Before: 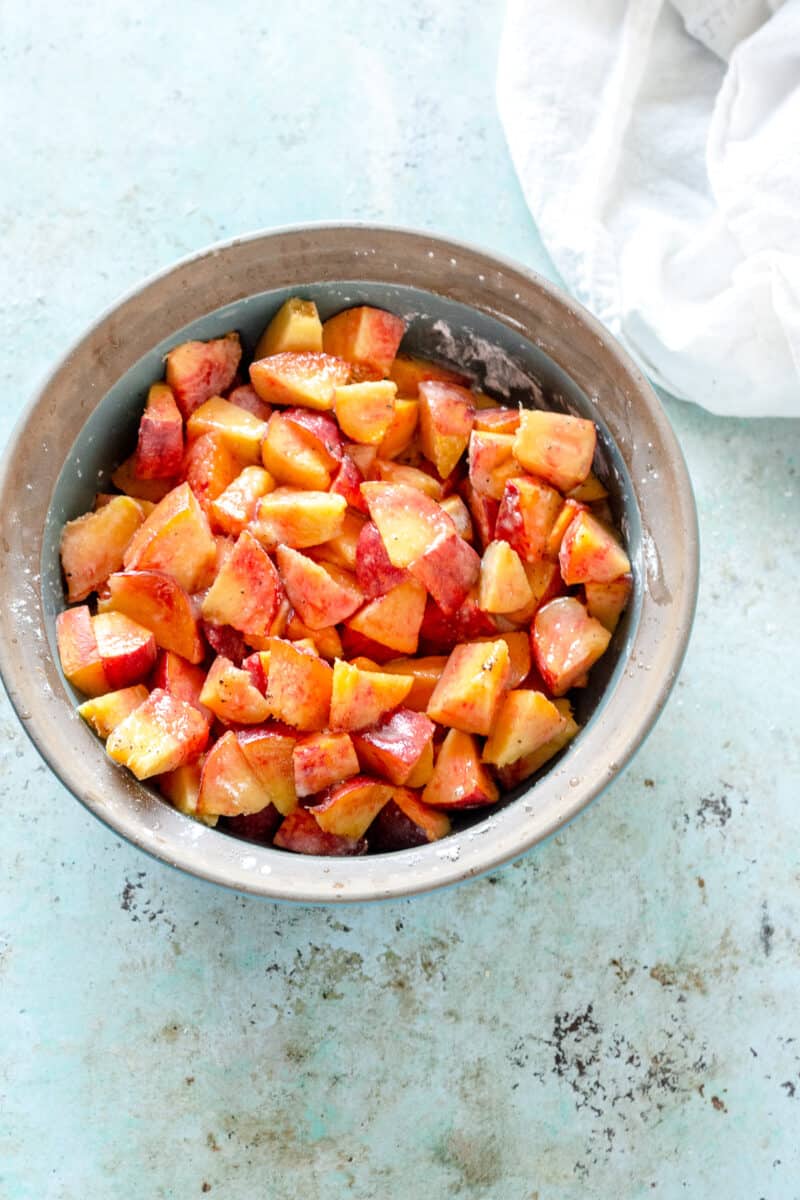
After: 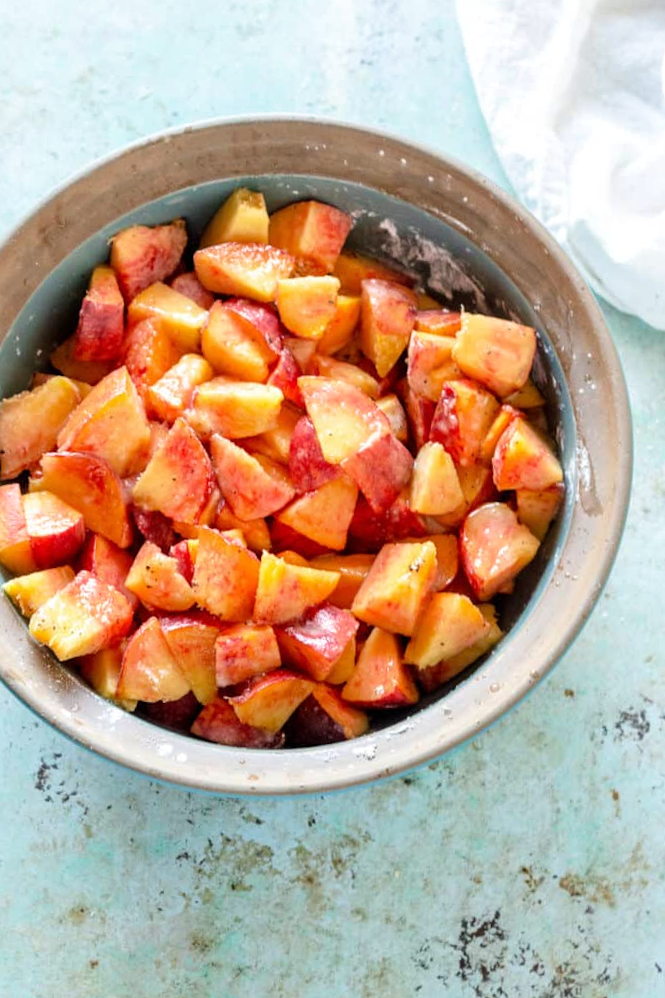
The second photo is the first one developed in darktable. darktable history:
crop and rotate: angle -3.27°, left 5.211%, top 5.211%, right 4.607%, bottom 4.607%
velvia: on, module defaults
